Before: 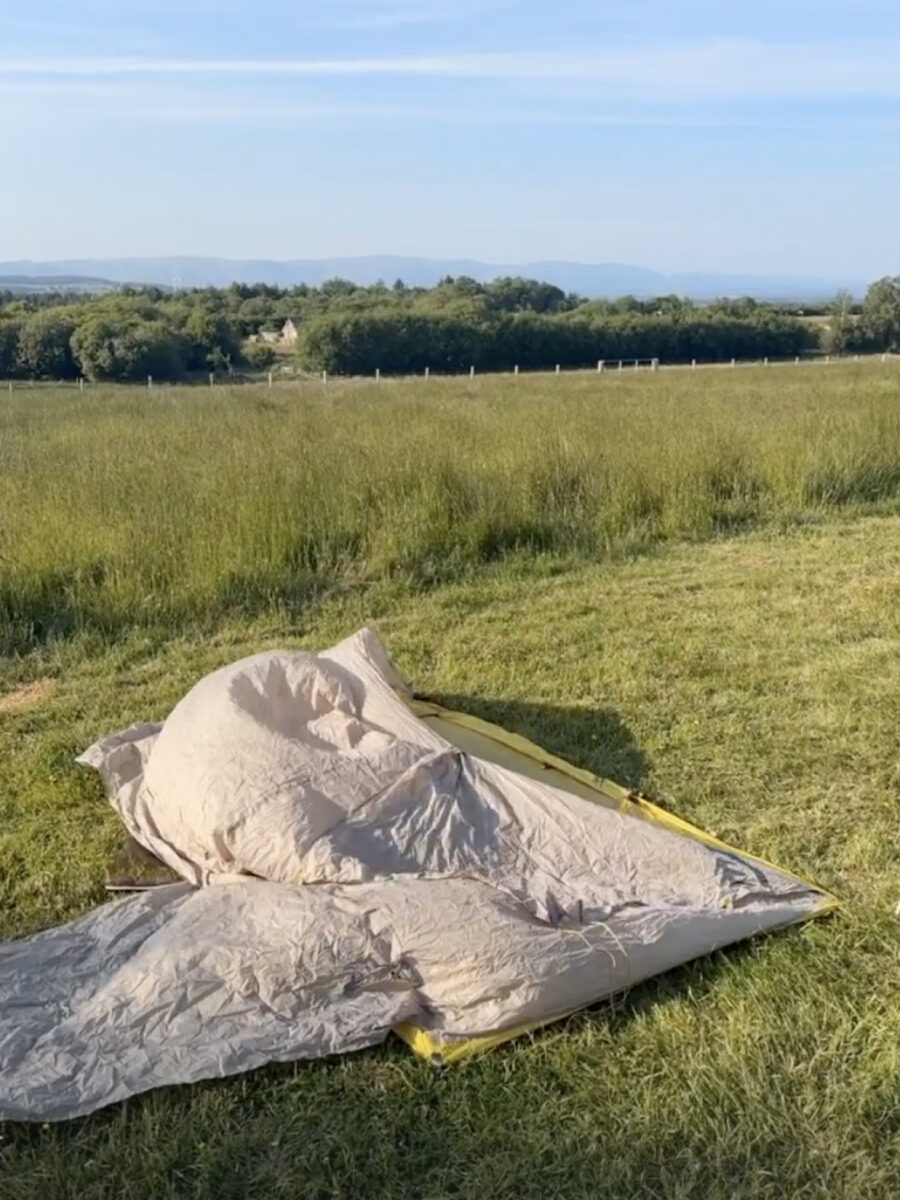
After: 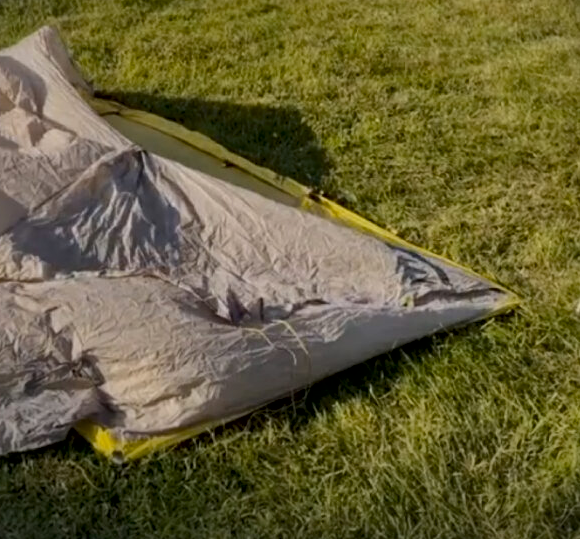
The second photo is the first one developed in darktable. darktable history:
crop and rotate: left 35.507%, top 50.195%, bottom 4.877%
color balance rgb: perceptual saturation grading › global saturation 25.564%, global vibrance 20%
local contrast: mode bilateral grid, contrast 26, coarseness 61, detail 151%, midtone range 0.2
exposure: exposure -0.947 EV, compensate highlight preservation false
vignetting: fall-off start 115.81%, fall-off radius 58.28%, brightness -0.402, saturation -0.31, unbound false
